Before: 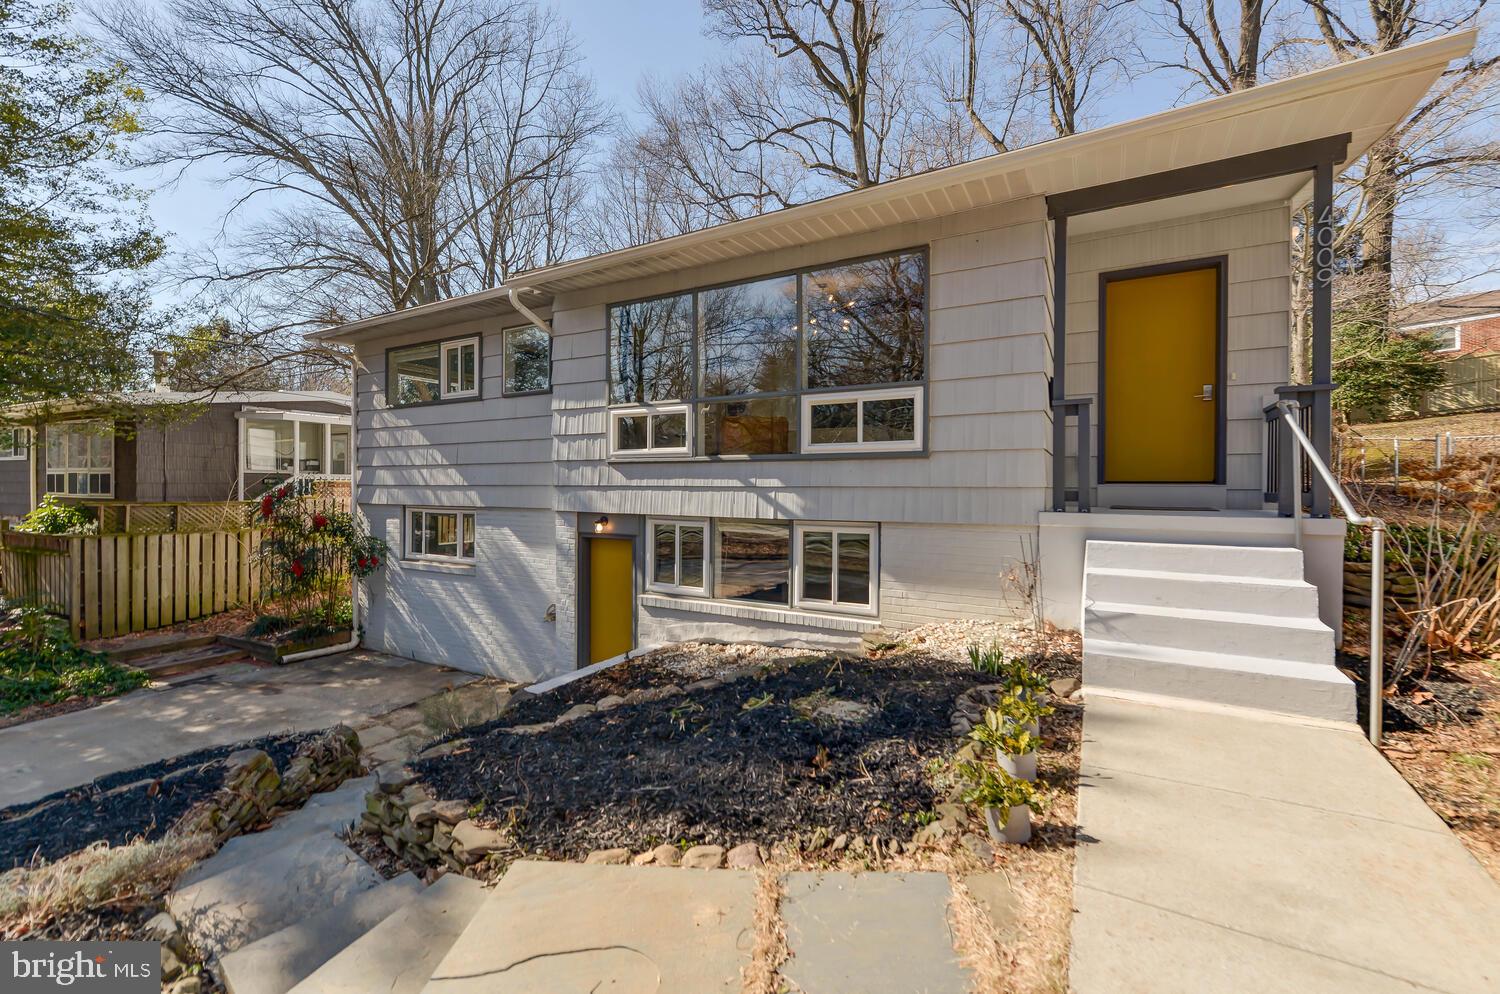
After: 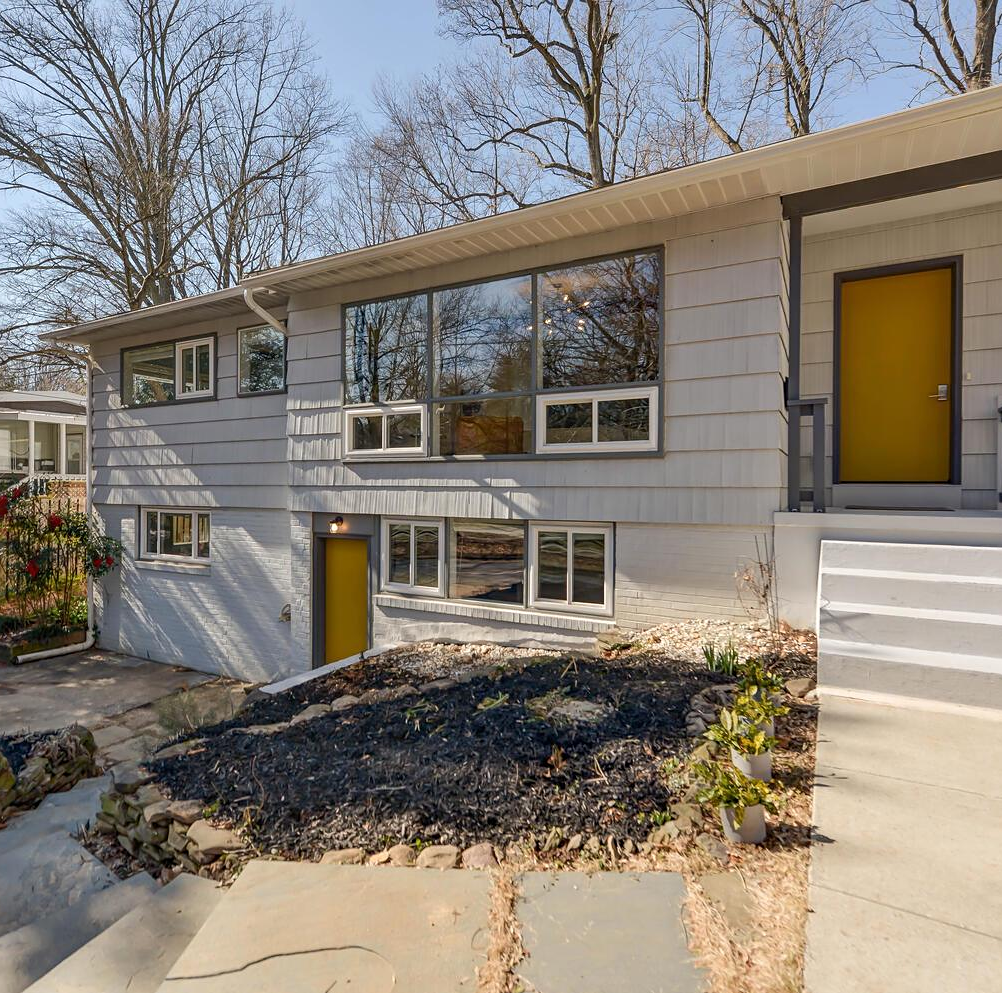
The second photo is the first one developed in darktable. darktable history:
sharpen: amount 0.2
crop and rotate: left 17.732%, right 15.423%
